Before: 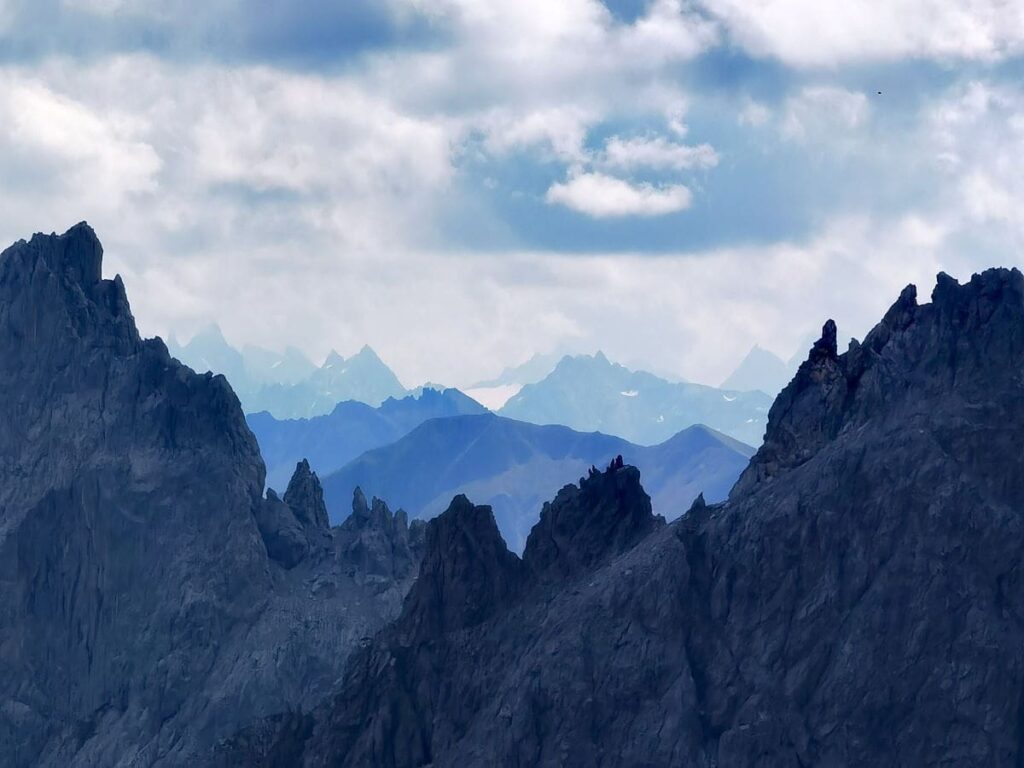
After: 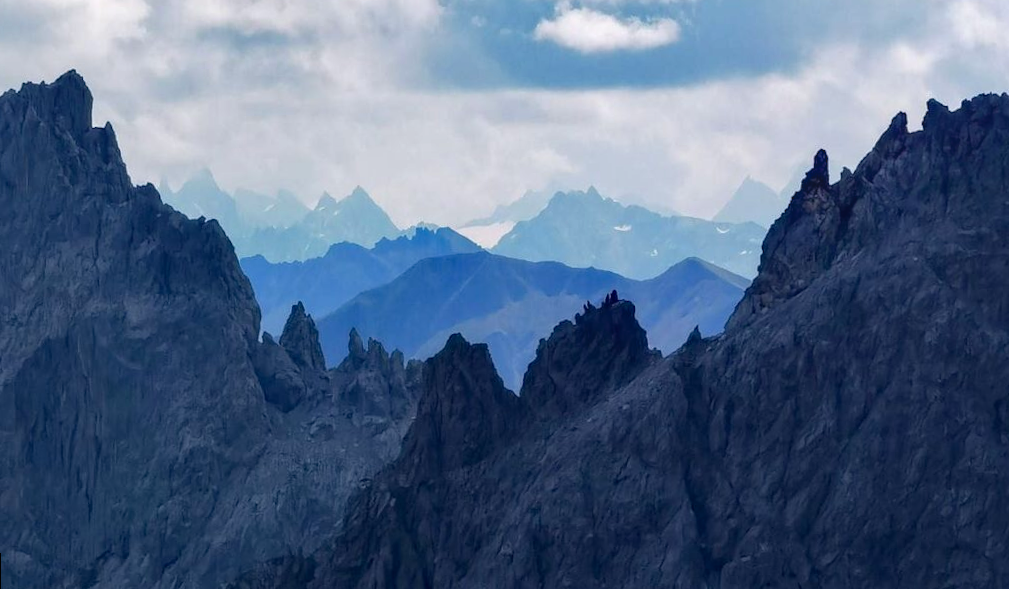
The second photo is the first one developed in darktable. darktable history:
crop and rotate: top 19.998%
local contrast: detail 110%
haze removal: compatibility mode true, adaptive false
rotate and perspective: rotation -1.42°, crop left 0.016, crop right 0.984, crop top 0.035, crop bottom 0.965
